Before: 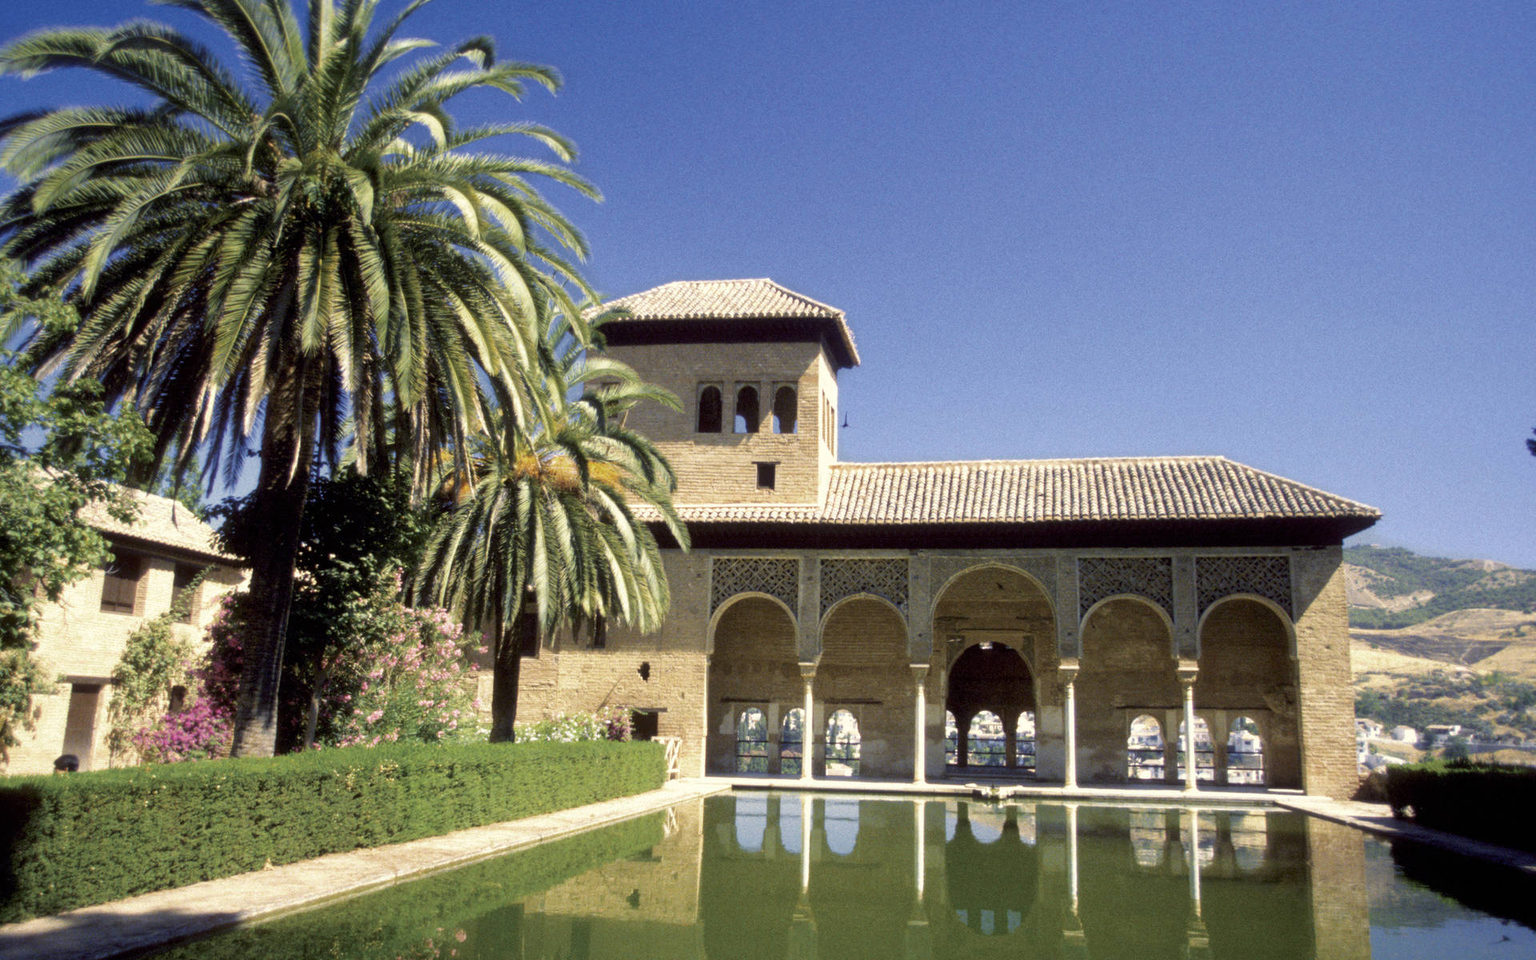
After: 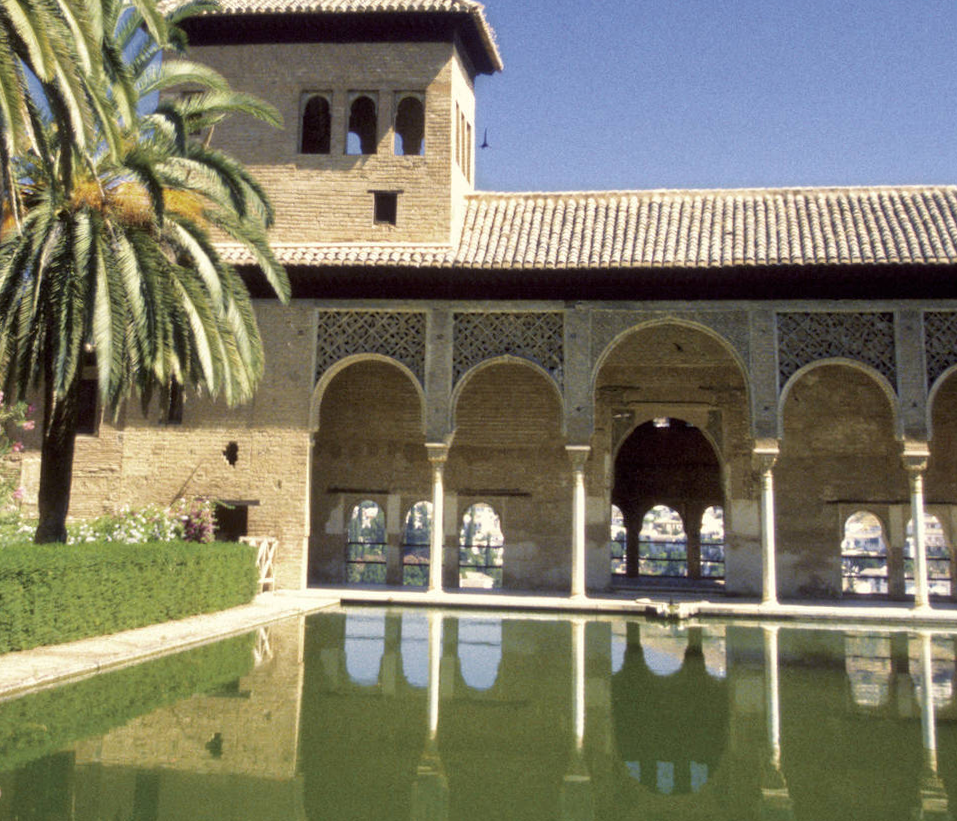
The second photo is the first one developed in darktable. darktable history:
shadows and highlights: soften with gaussian
rotate and perspective: rotation 0.226°, lens shift (vertical) -0.042, crop left 0.023, crop right 0.982, crop top 0.006, crop bottom 0.994
crop and rotate: left 29.237%, top 31.152%, right 19.807%
